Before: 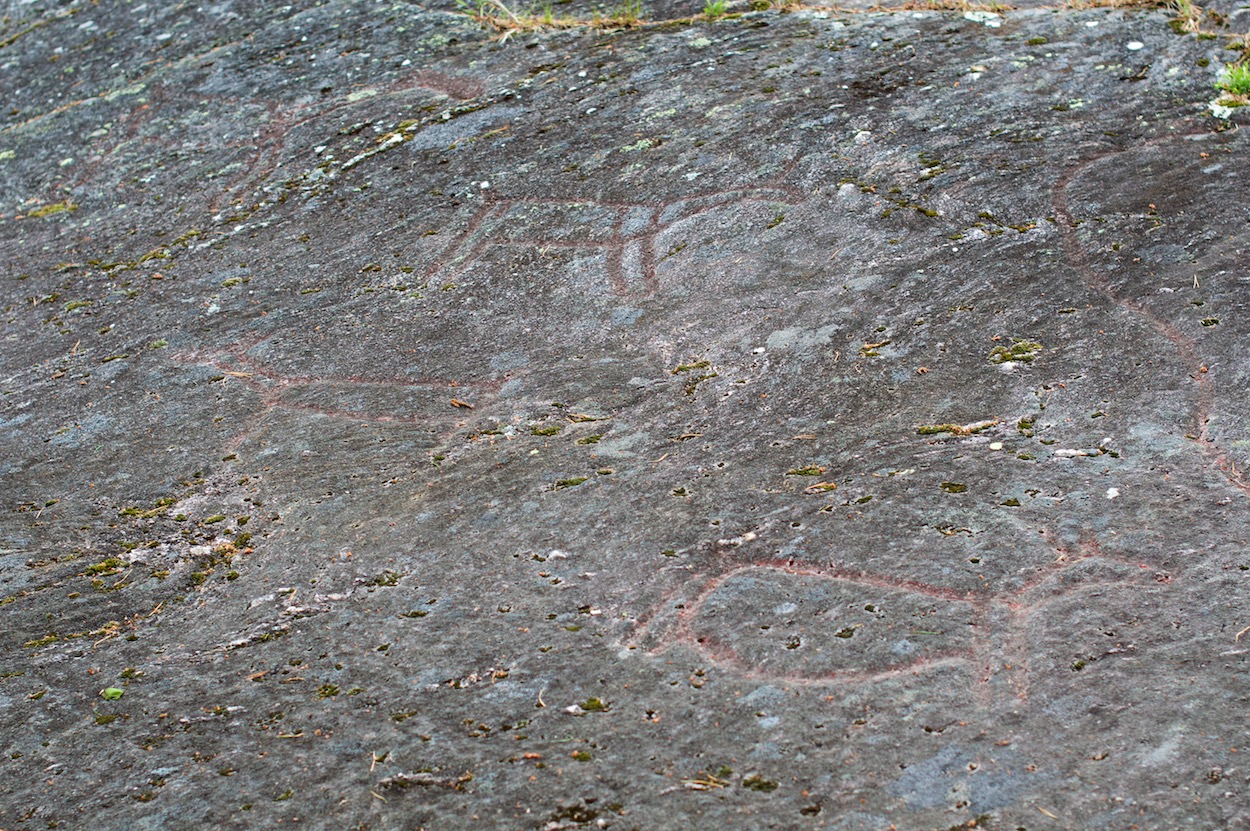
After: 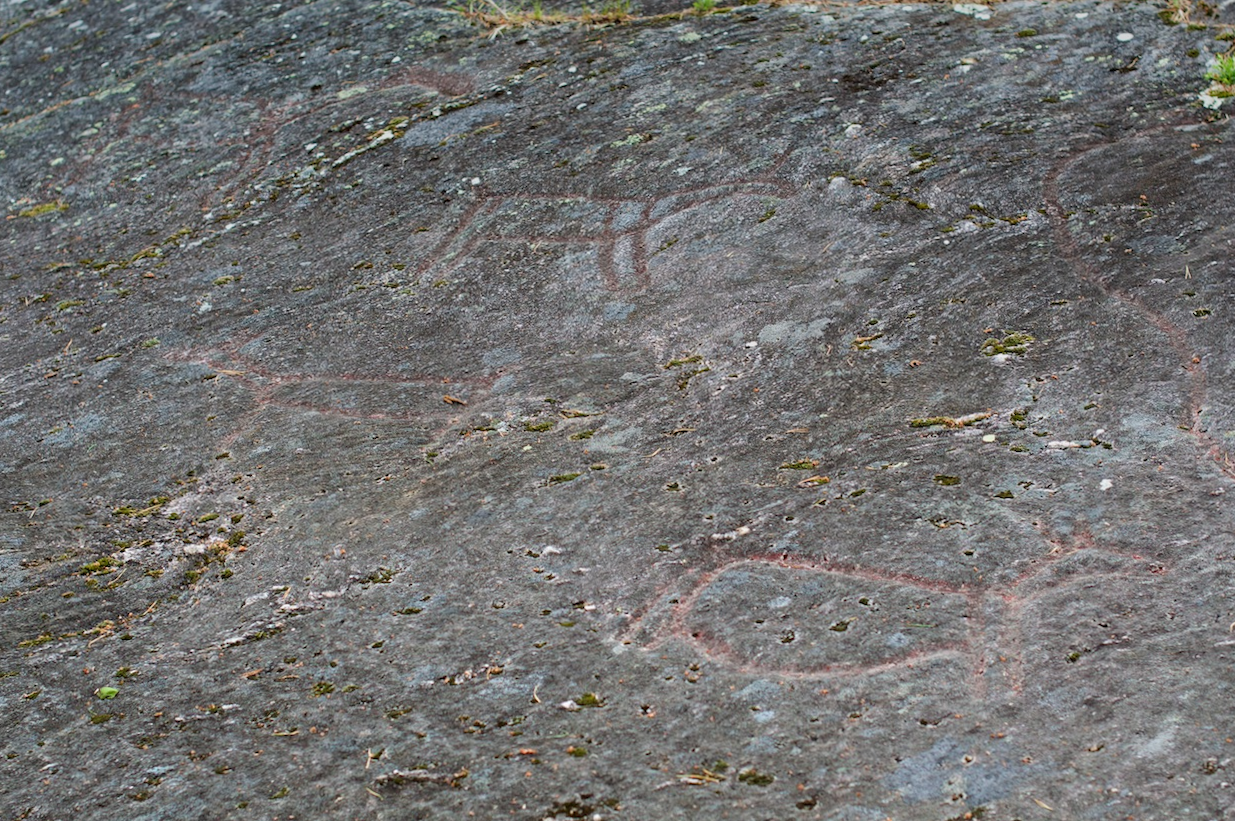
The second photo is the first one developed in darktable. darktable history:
rotate and perspective: rotation -0.45°, automatic cropping original format, crop left 0.008, crop right 0.992, crop top 0.012, crop bottom 0.988
graduated density: on, module defaults
